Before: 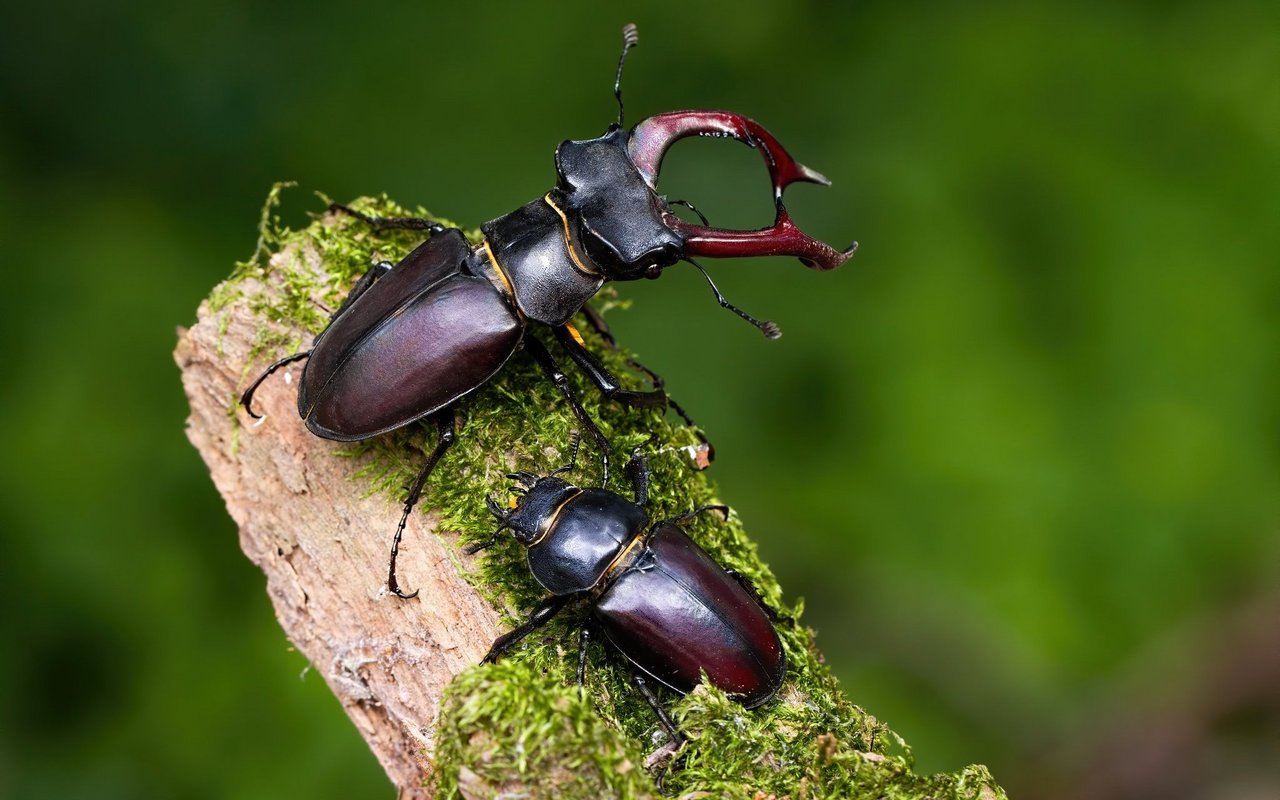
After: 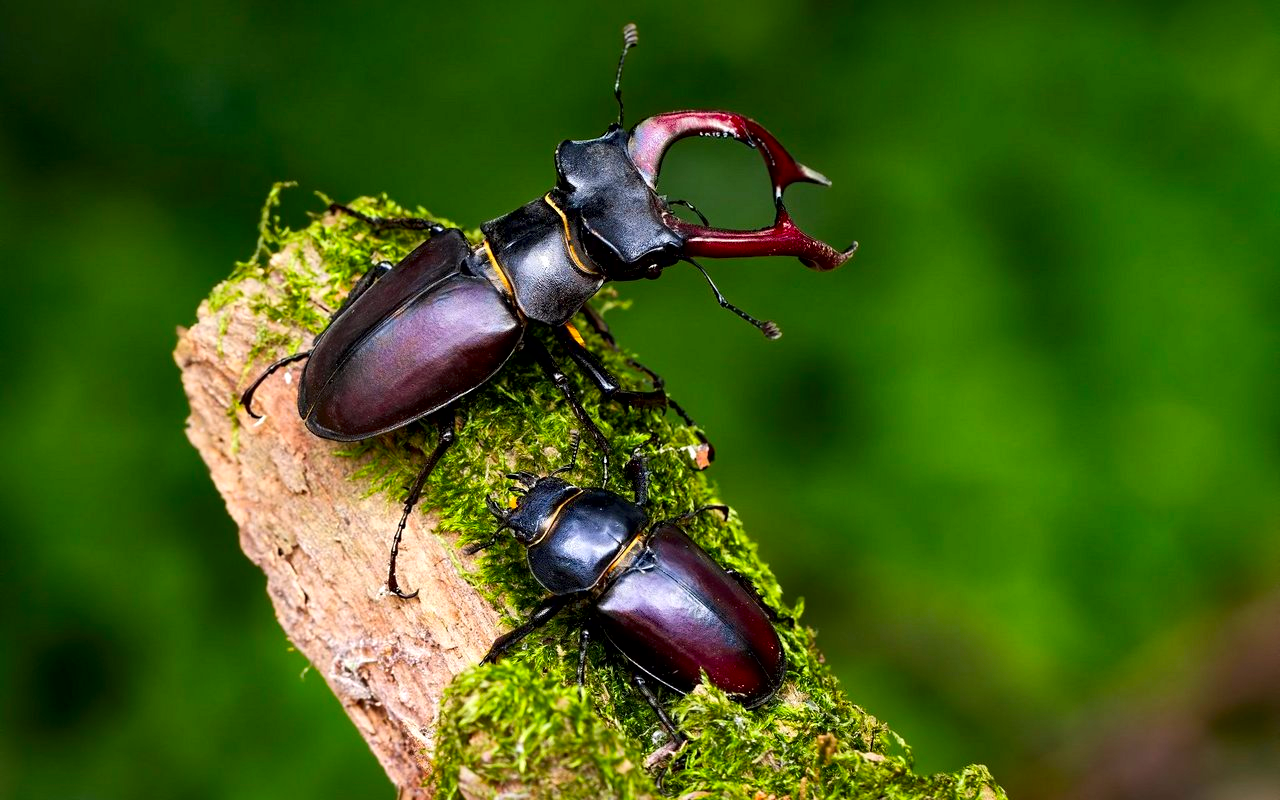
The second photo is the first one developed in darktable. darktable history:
local contrast: mode bilateral grid, contrast 26, coarseness 59, detail 151%, midtone range 0.2
exposure: compensate exposure bias true, compensate highlight preservation false
contrast brightness saturation: saturation 0.49
